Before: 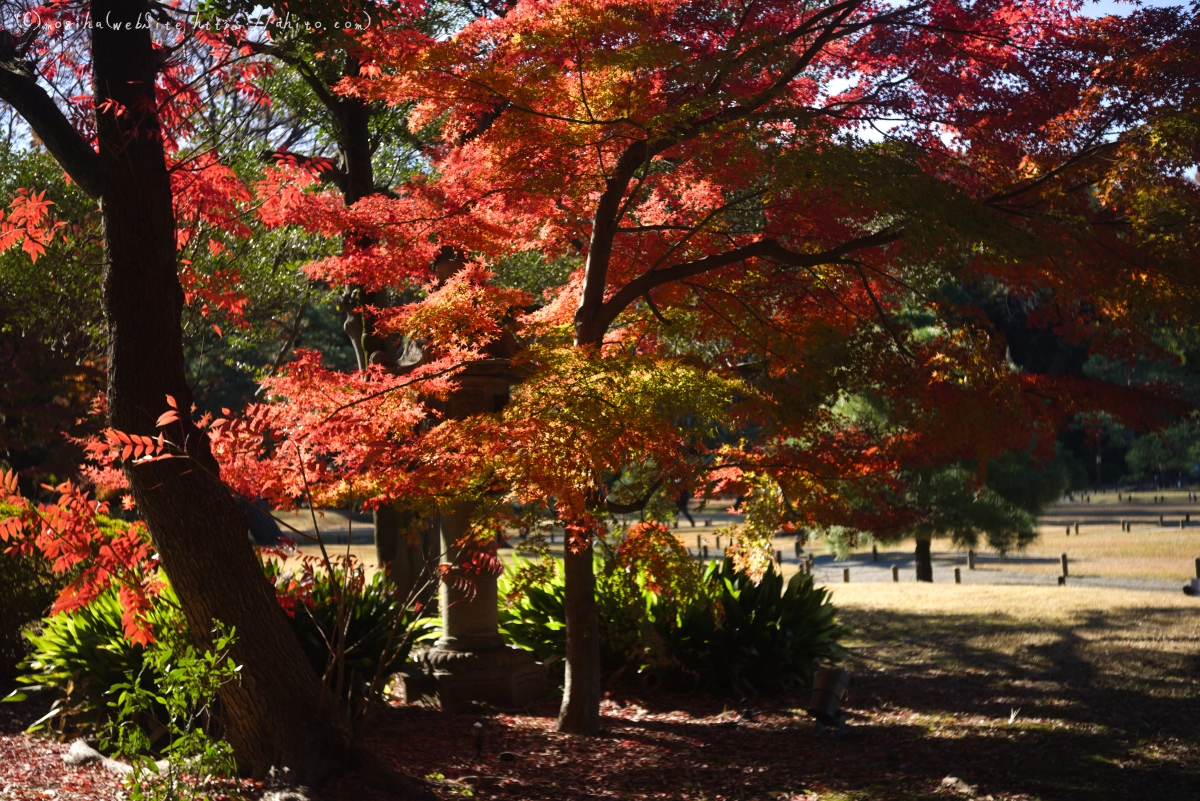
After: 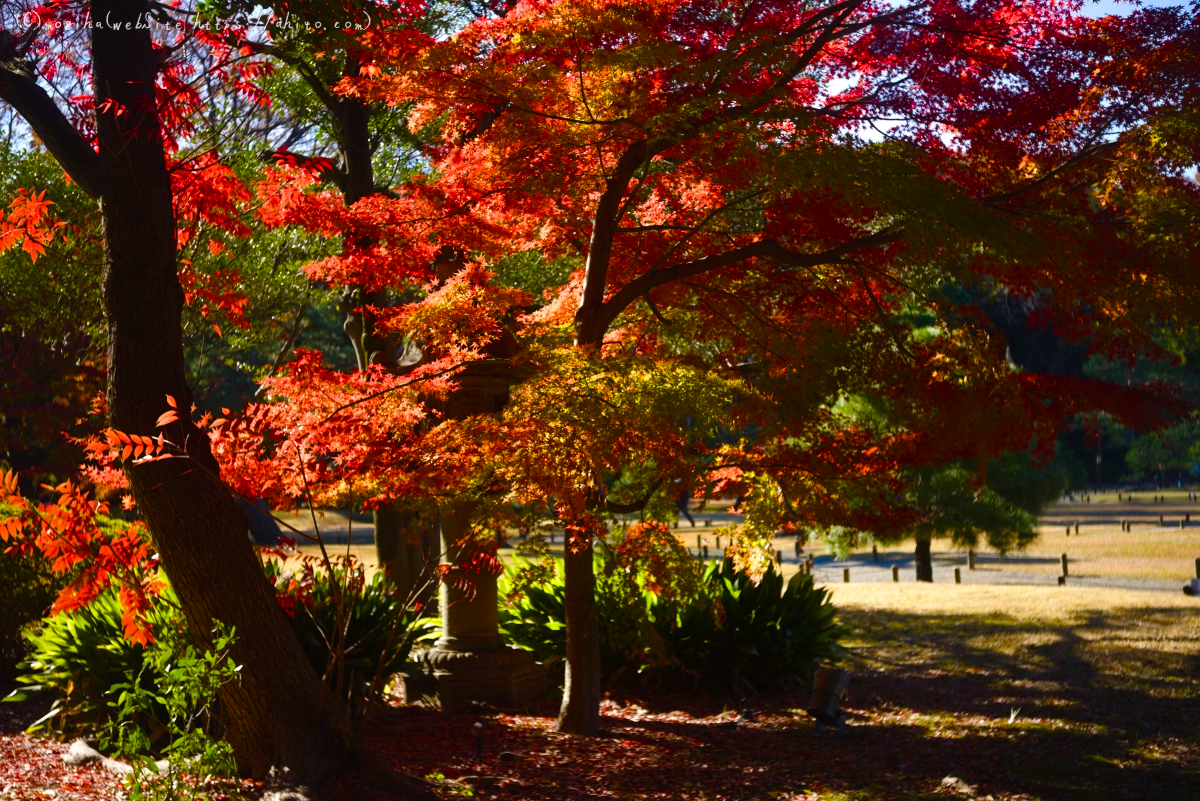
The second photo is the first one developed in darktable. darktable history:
color balance rgb: linear chroma grading › global chroma 15.619%, perceptual saturation grading › global saturation 35.133%, perceptual saturation grading › highlights -29.834%, perceptual saturation grading › shadows 34.497%
color zones: curves: ch0 [(0, 0.5) (0.143, 0.5) (0.286, 0.5) (0.429, 0.5) (0.571, 0.5) (0.714, 0.476) (0.857, 0.5) (1, 0.5)]; ch2 [(0, 0.5) (0.143, 0.5) (0.286, 0.5) (0.429, 0.5) (0.571, 0.5) (0.714, 0.487) (0.857, 0.5) (1, 0.5)]
